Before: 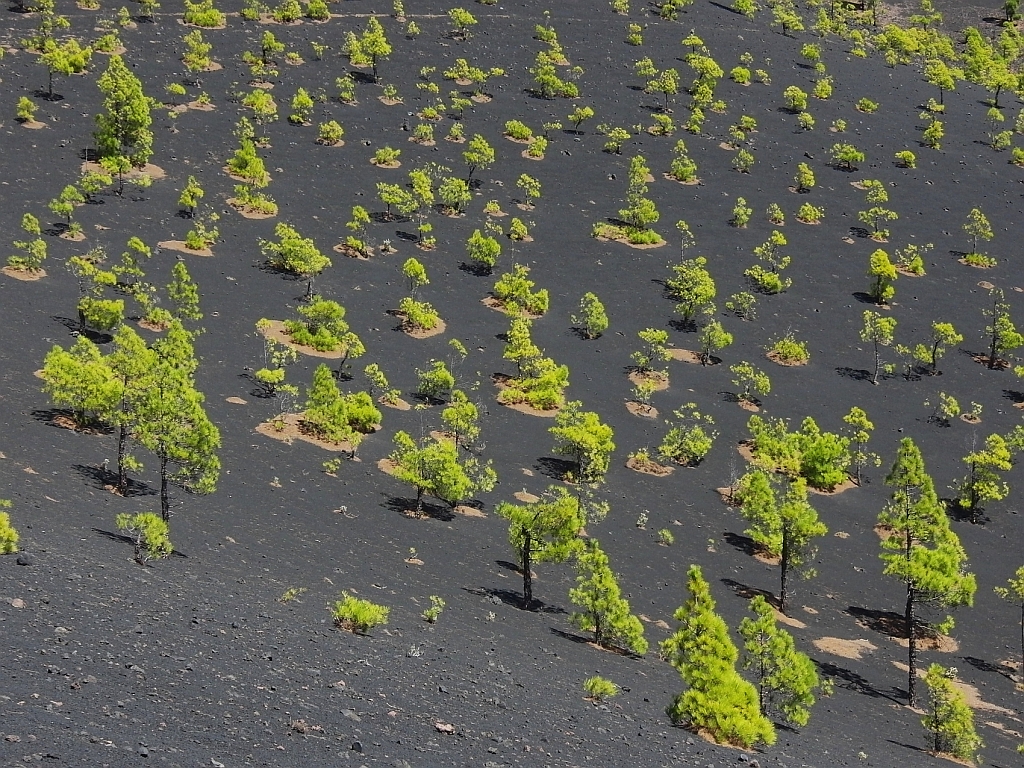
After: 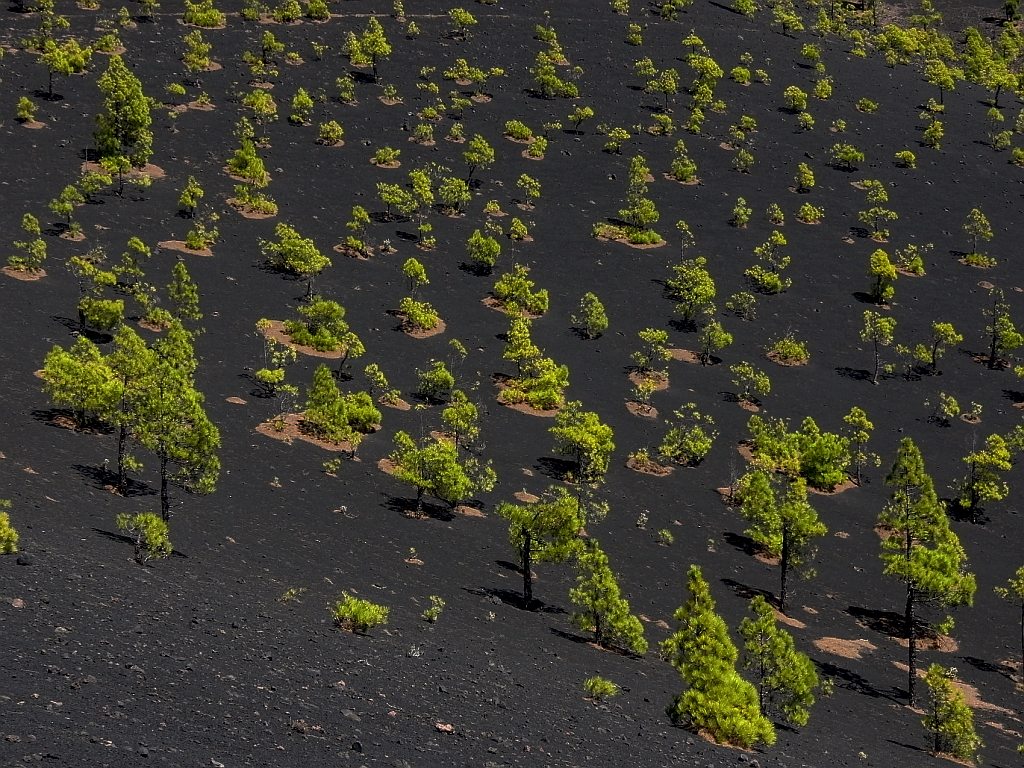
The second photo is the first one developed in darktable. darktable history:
local contrast: highlights 59%, detail 145%
color balance rgb: shadows lift › luminance -7.957%, shadows lift › chroma 2.188%, shadows lift › hue 165.92°, power › chroma 1.028%, power › hue 27.46°, global offset › chroma 0.1%, global offset › hue 249.98°, linear chroma grading › global chroma 14.952%, perceptual saturation grading › global saturation 19.543%
base curve: curves: ch0 [(0, 0) (0.564, 0.291) (0.802, 0.731) (1, 1)], preserve colors none
contrast brightness saturation: contrast 0.11, saturation -0.152
